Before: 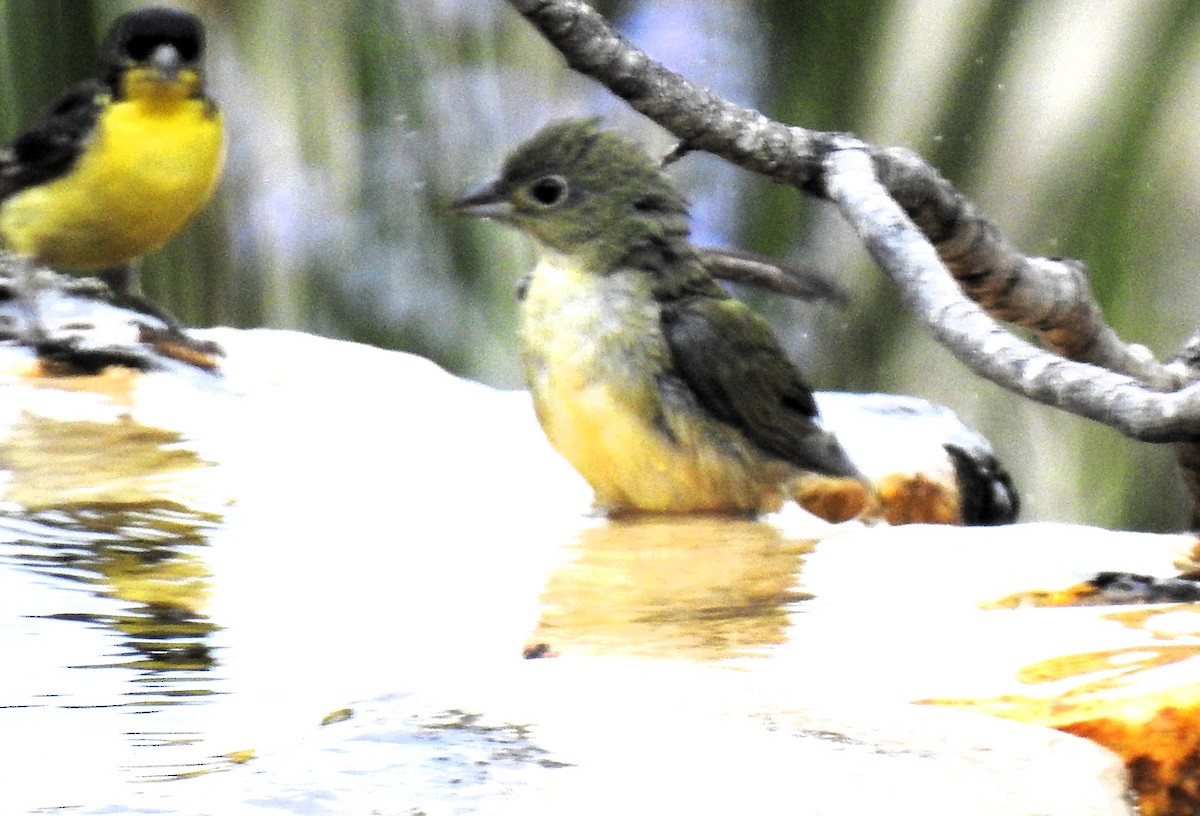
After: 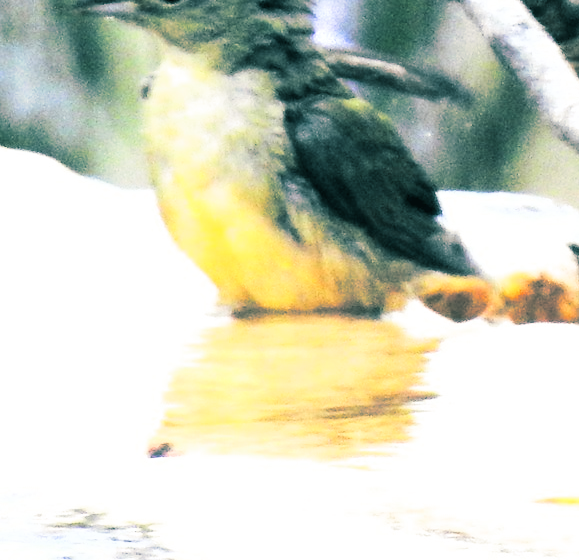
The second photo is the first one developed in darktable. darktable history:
crop: left 31.379%, top 24.658%, right 20.326%, bottom 6.628%
contrast brightness saturation: contrast 0.2, brightness 0.15, saturation 0.14
tone curve: curves: ch0 [(0.016, 0.023) (0.248, 0.252) (0.732, 0.797) (1, 1)], color space Lab, linked channels, preserve colors none
split-toning: shadows › hue 186.43°, highlights › hue 49.29°, compress 30.29%
